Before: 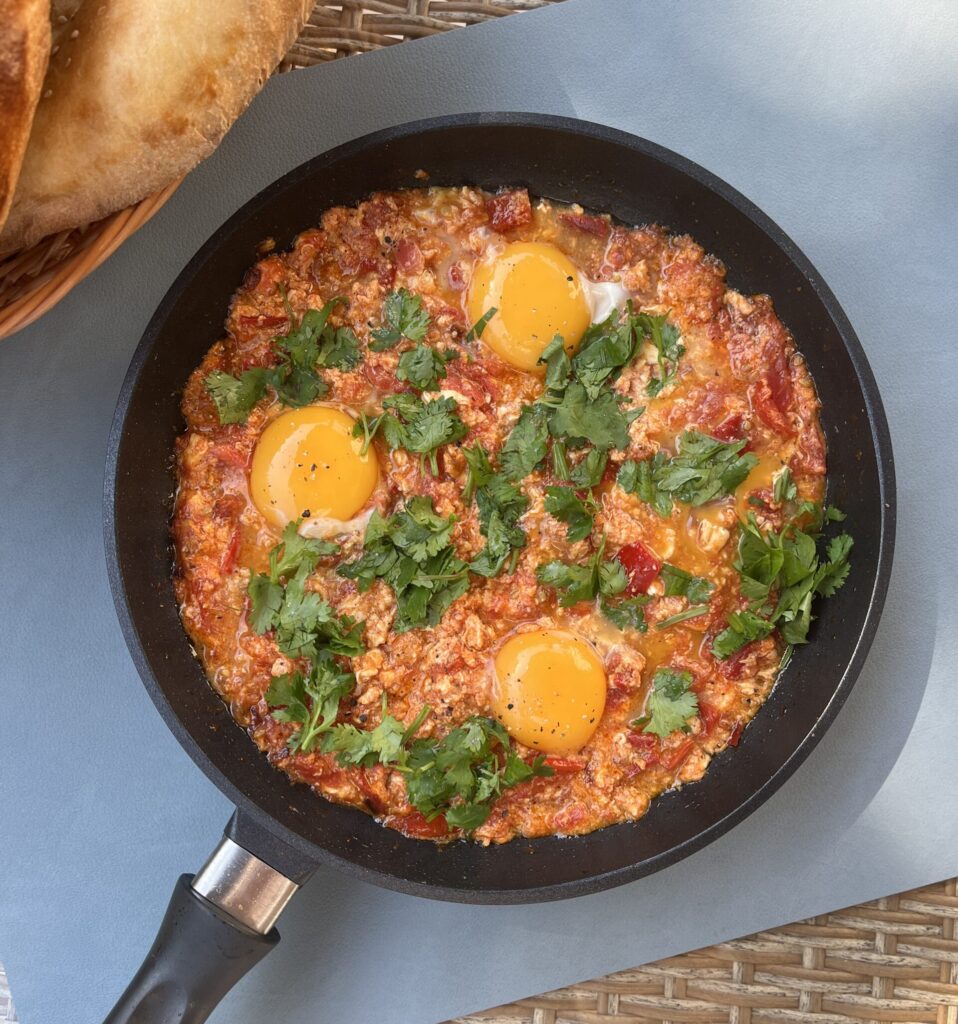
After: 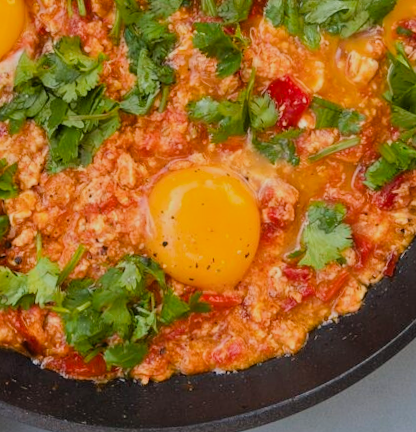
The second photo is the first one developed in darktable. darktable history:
contrast brightness saturation: contrast -0.02, brightness -0.01, saturation 0.03
crop: left 37.221%, top 45.169%, right 20.63%, bottom 13.777%
rotate and perspective: rotation -1.77°, lens shift (horizontal) 0.004, automatic cropping off
color balance rgb: linear chroma grading › global chroma 3.45%, perceptual saturation grading › global saturation 11.24%, perceptual brilliance grading › global brilliance 3.04%, global vibrance 2.8%
filmic rgb: black relative exposure -7.65 EV, white relative exposure 4.56 EV, hardness 3.61
